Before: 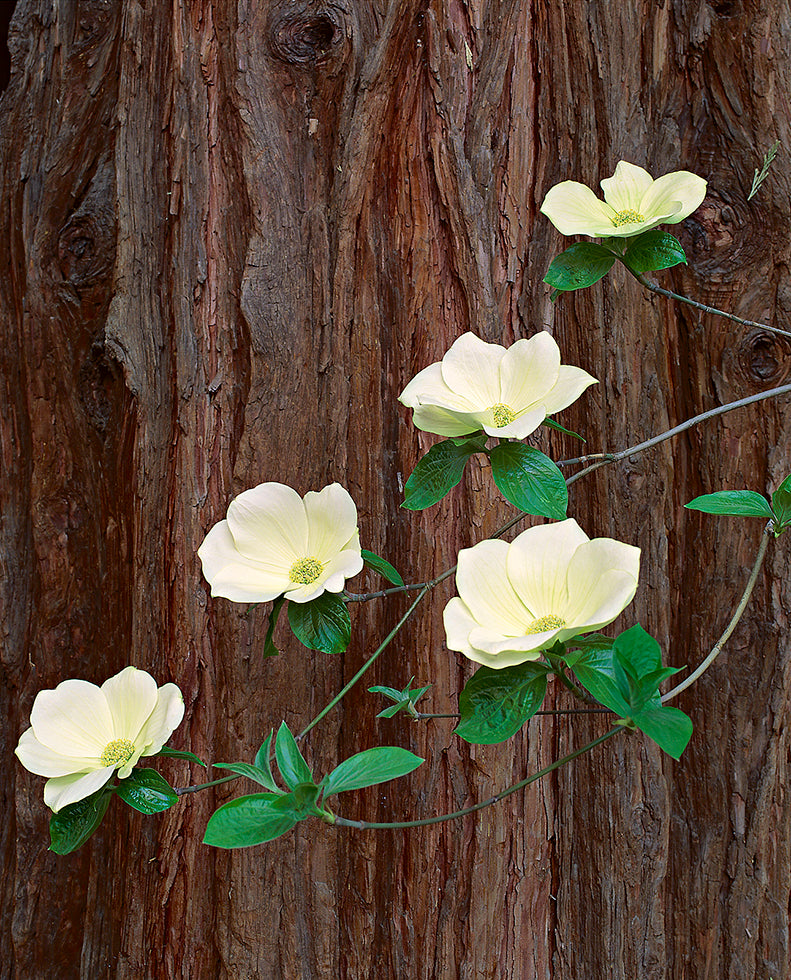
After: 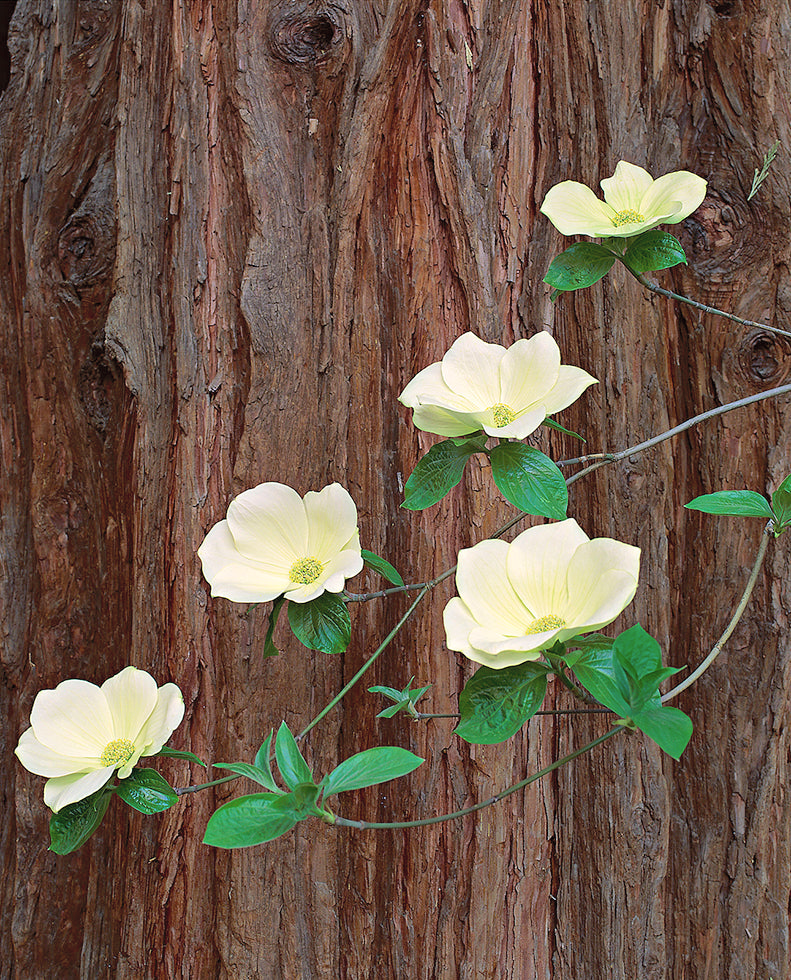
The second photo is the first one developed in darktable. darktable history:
shadows and highlights: shadows 25.73, highlights -25.71
contrast brightness saturation: brightness 0.145
